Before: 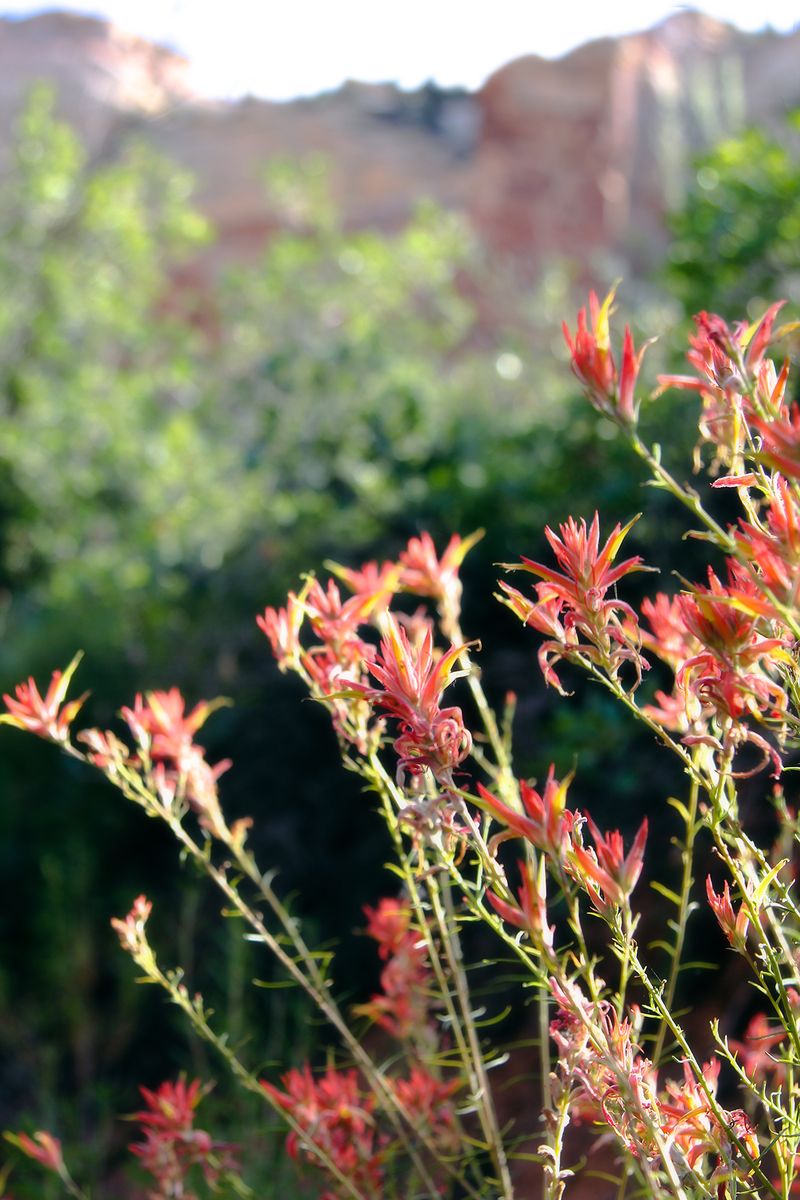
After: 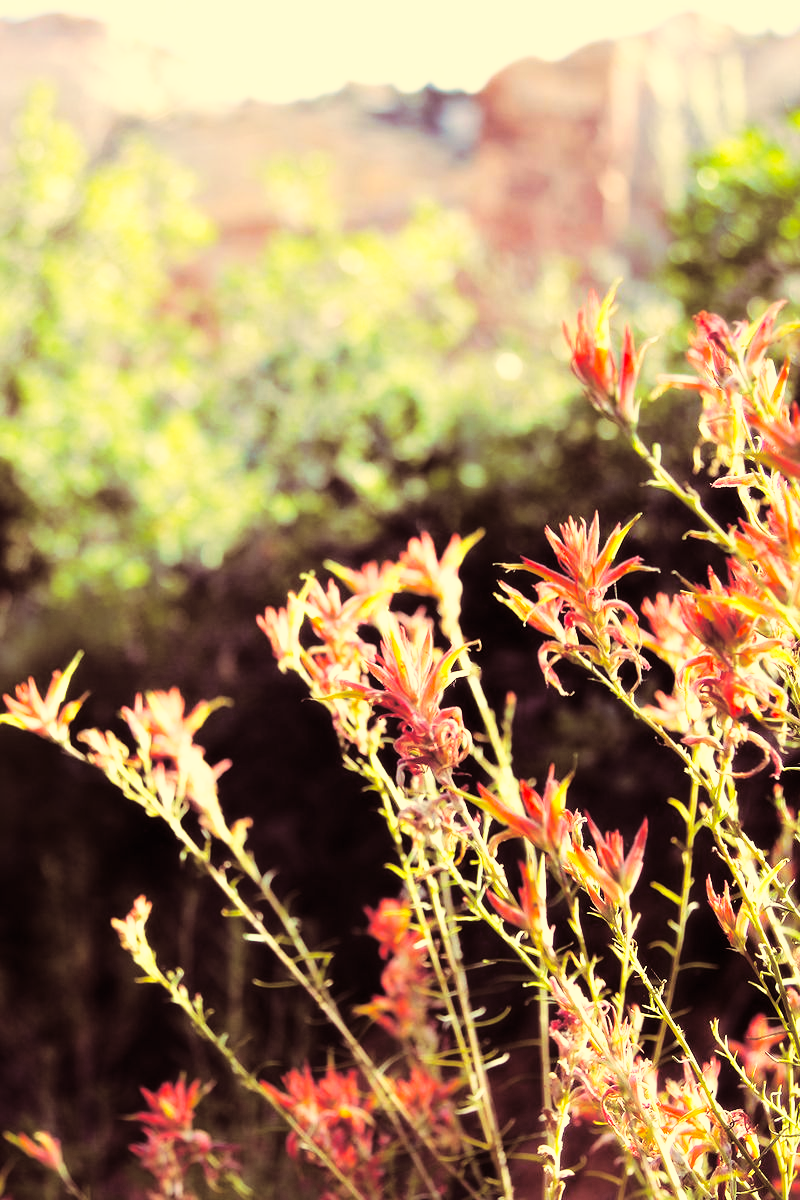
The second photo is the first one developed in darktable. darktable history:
split-toning: highlights › hue 187.2°, highlights › saturation 0.83, balance -68.05, compress 56.43%
color correction: highlights a* 2.72, highlights b* 22.8
base curve: curves: ch0 [(0, 0) (0.026, 0.03) (0.109, 0.232) (0.351, 0.748) (0.669, 0.968) (1, 1)], preserve colors none
